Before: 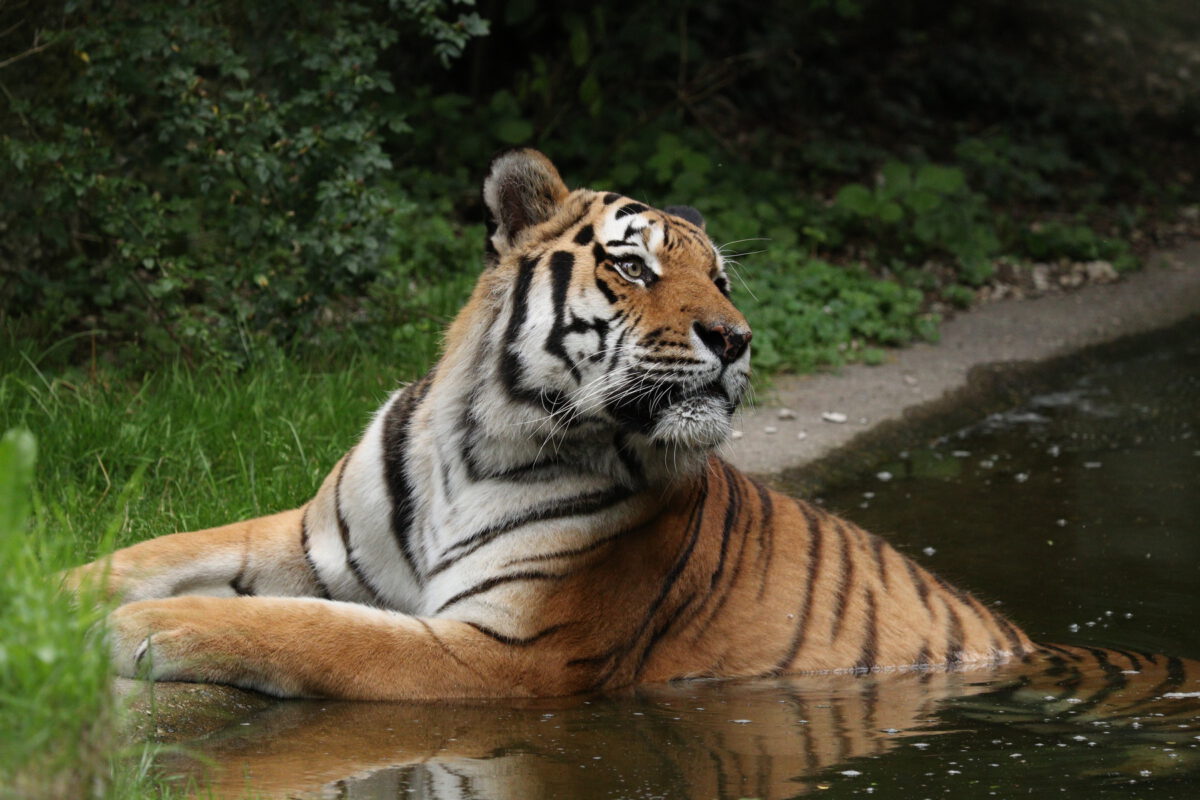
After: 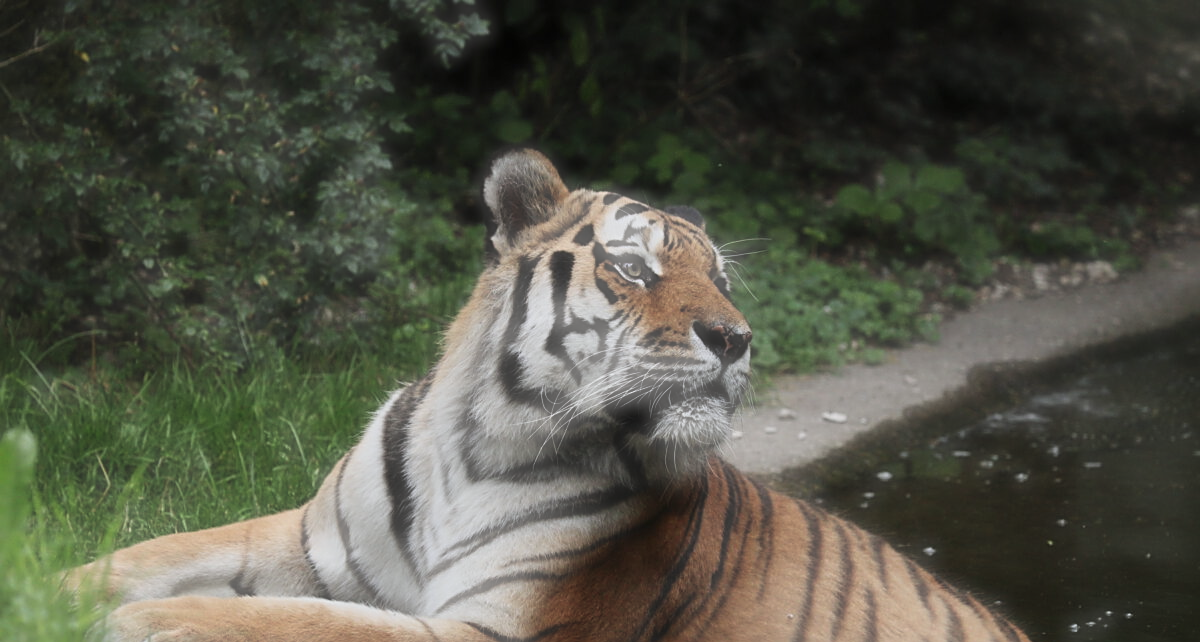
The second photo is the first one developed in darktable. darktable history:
white balance: red 0.98, blue 1.034
crop: bottom 19.644%
sharpen: on, module defaults
haze removal: strength -0.9, distance 0.225, compatibility mode true, adaptive false
